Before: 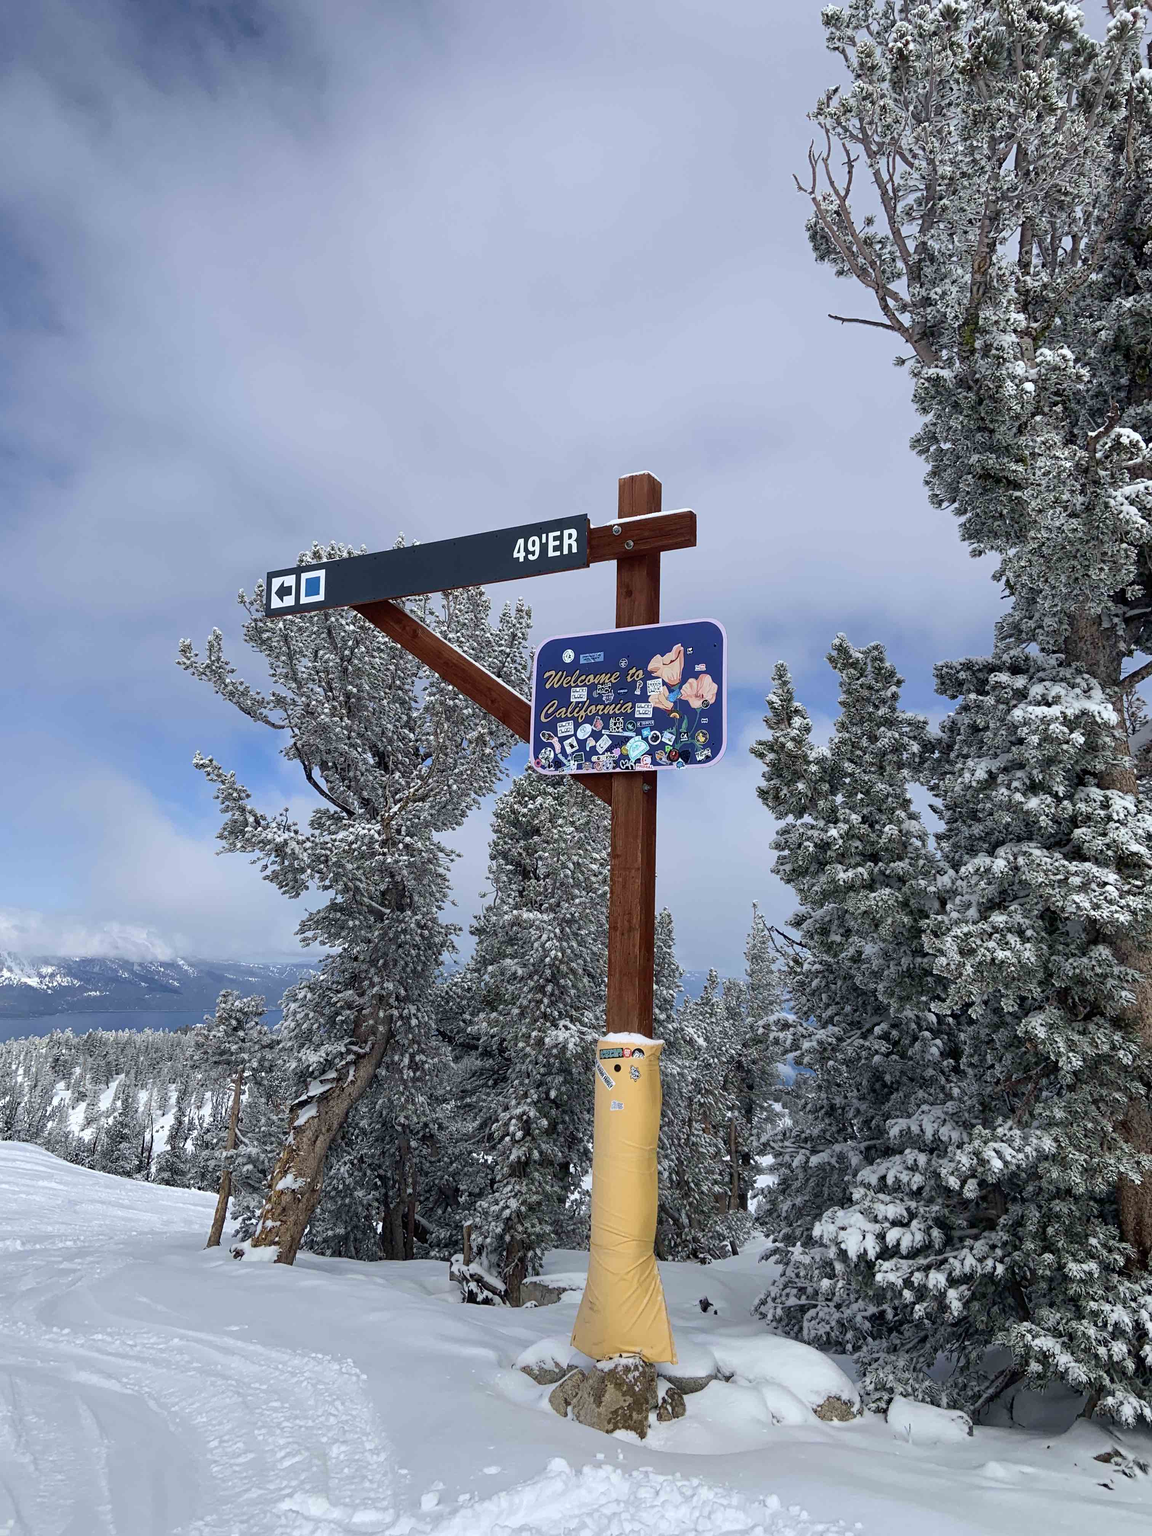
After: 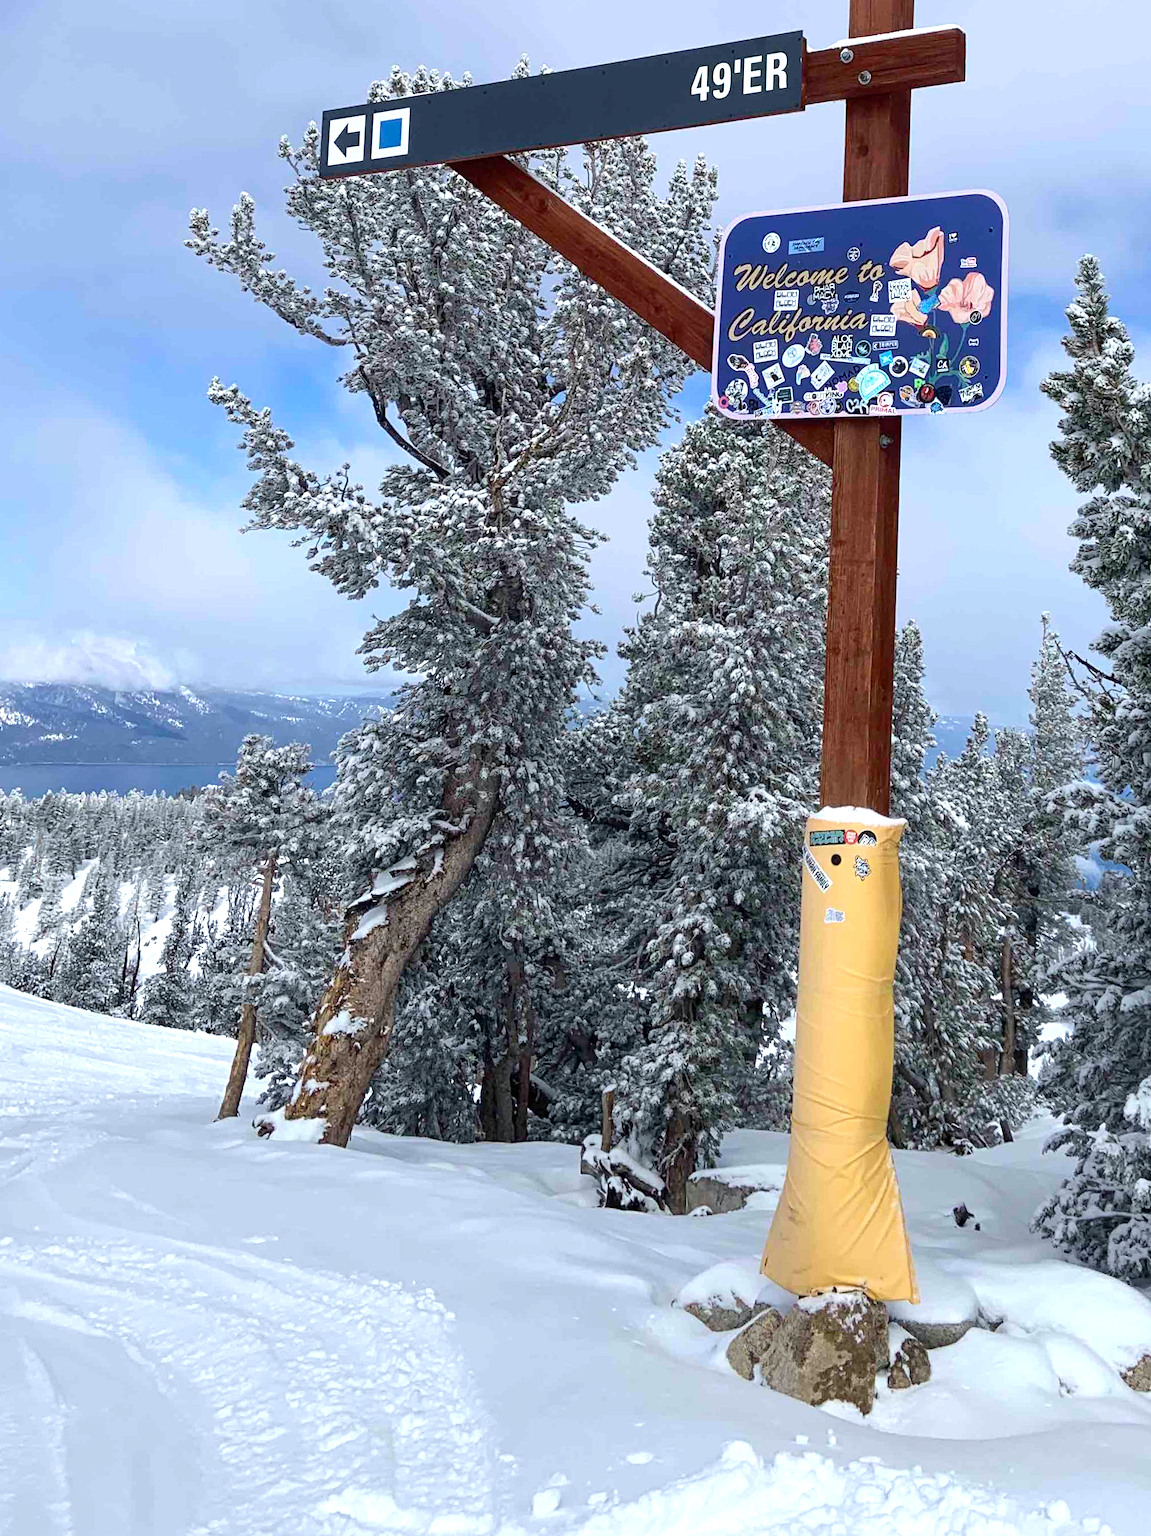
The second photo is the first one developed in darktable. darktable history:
exposure: black level correction 0.001, exposure 0.5 EV, compensate exposure bias true, compensate highlight preservation false
crop and rotate: angle -0.82°, left 3.85%, top 31.828%, right 27.992%
white balance: red 0.988, blue 1.017
